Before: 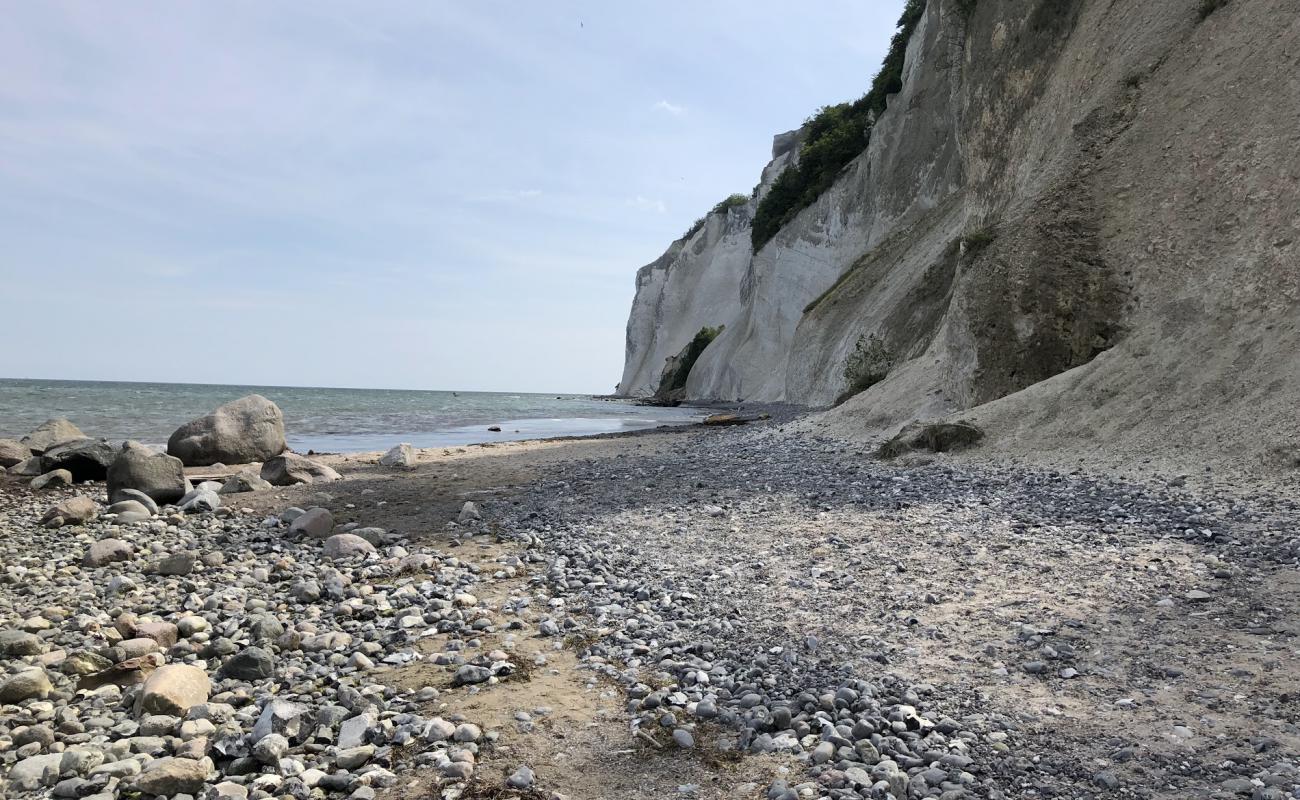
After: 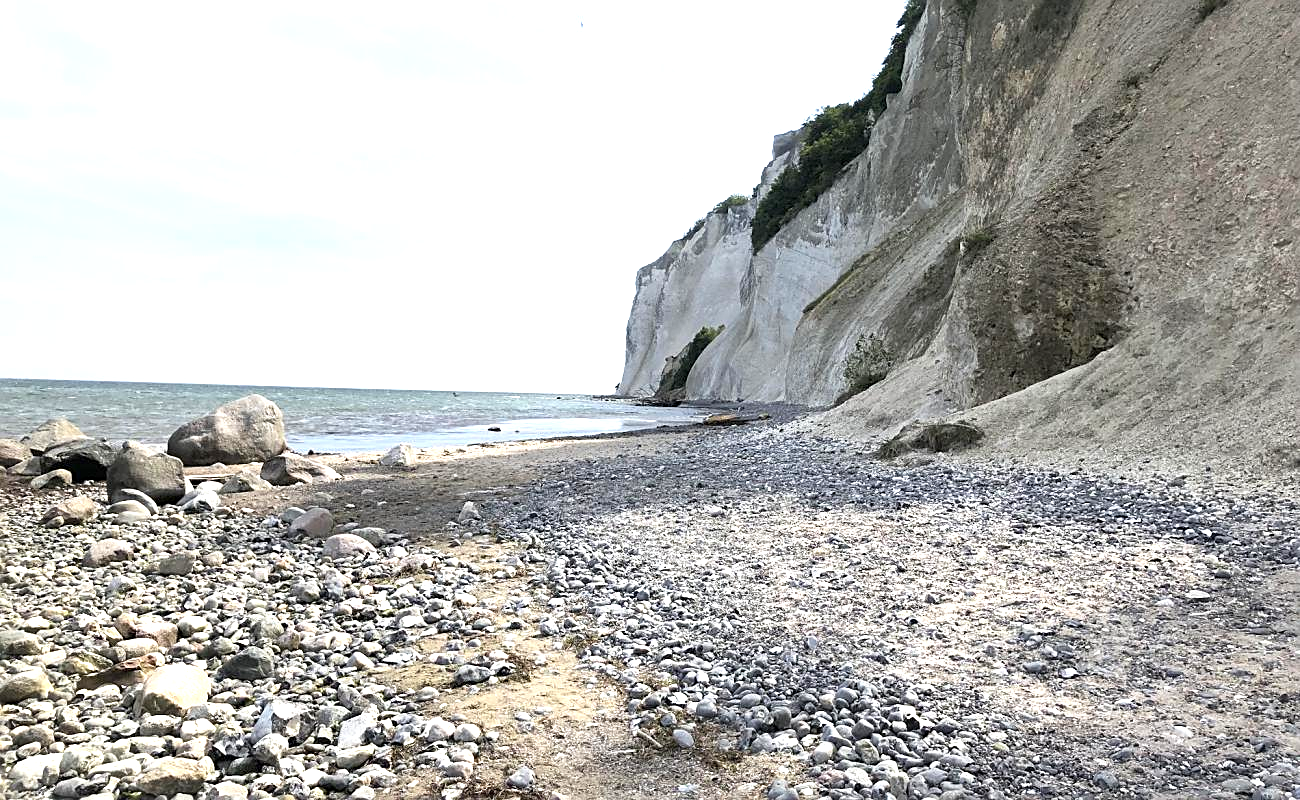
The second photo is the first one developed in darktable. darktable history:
sharpen: on, module defaults
exposure: black level correction 0, exposure 1 EV, compensate highlight preservation false
color balance rgb: perceptual saturation grading › global saturation 0.774%, global vibrance 9.941%
